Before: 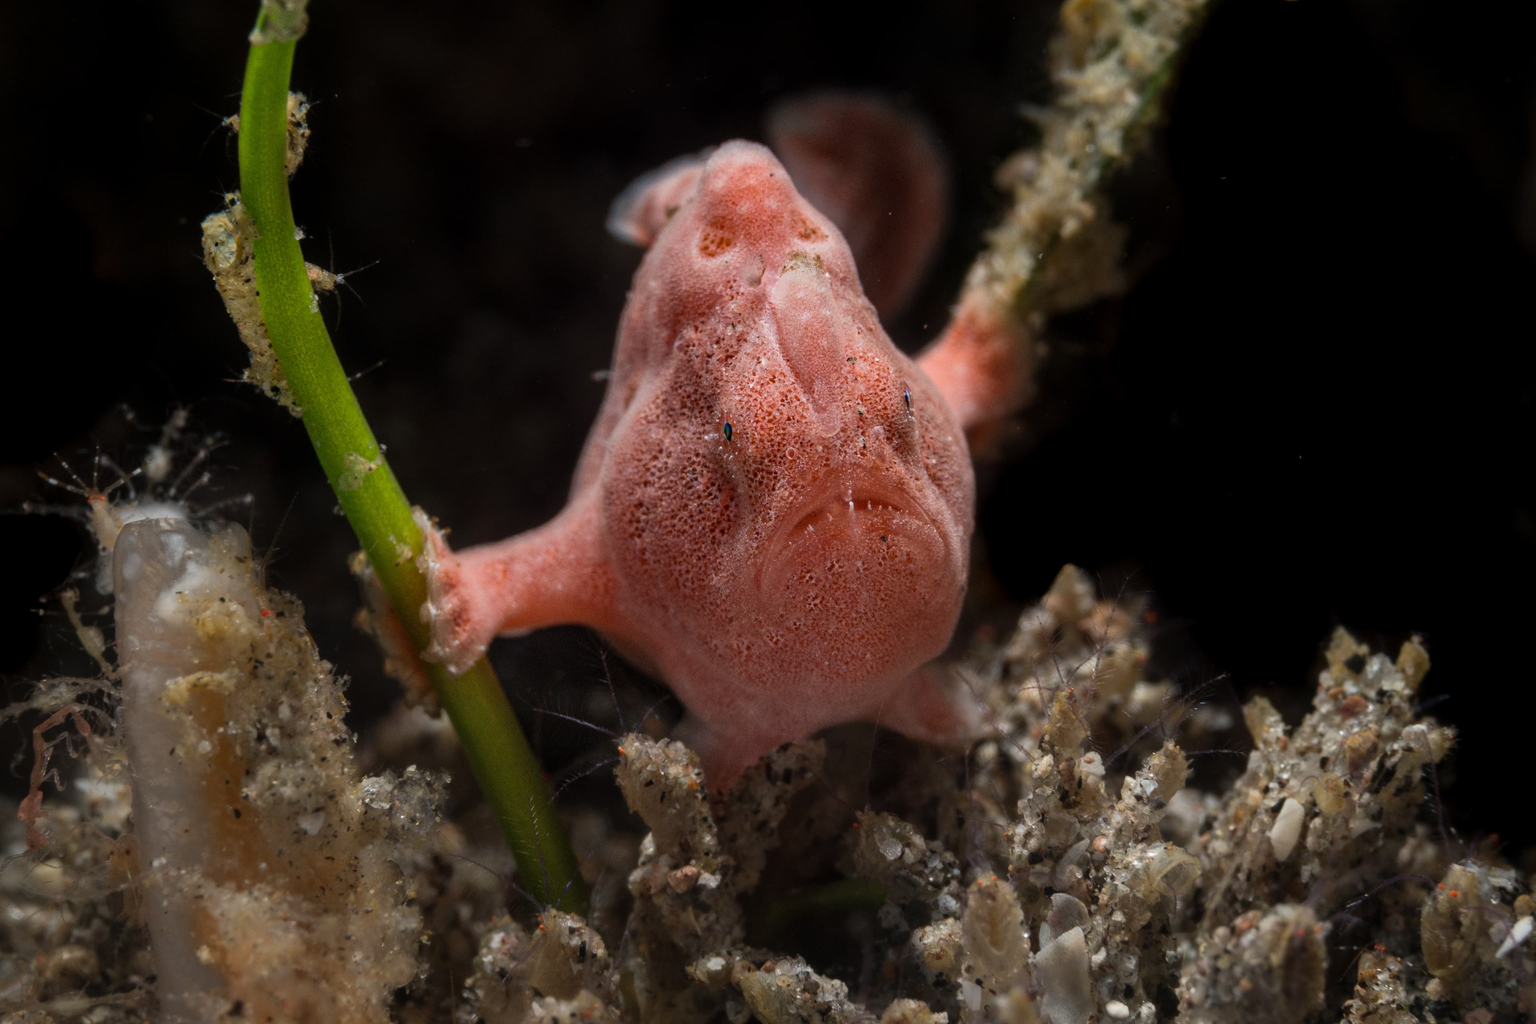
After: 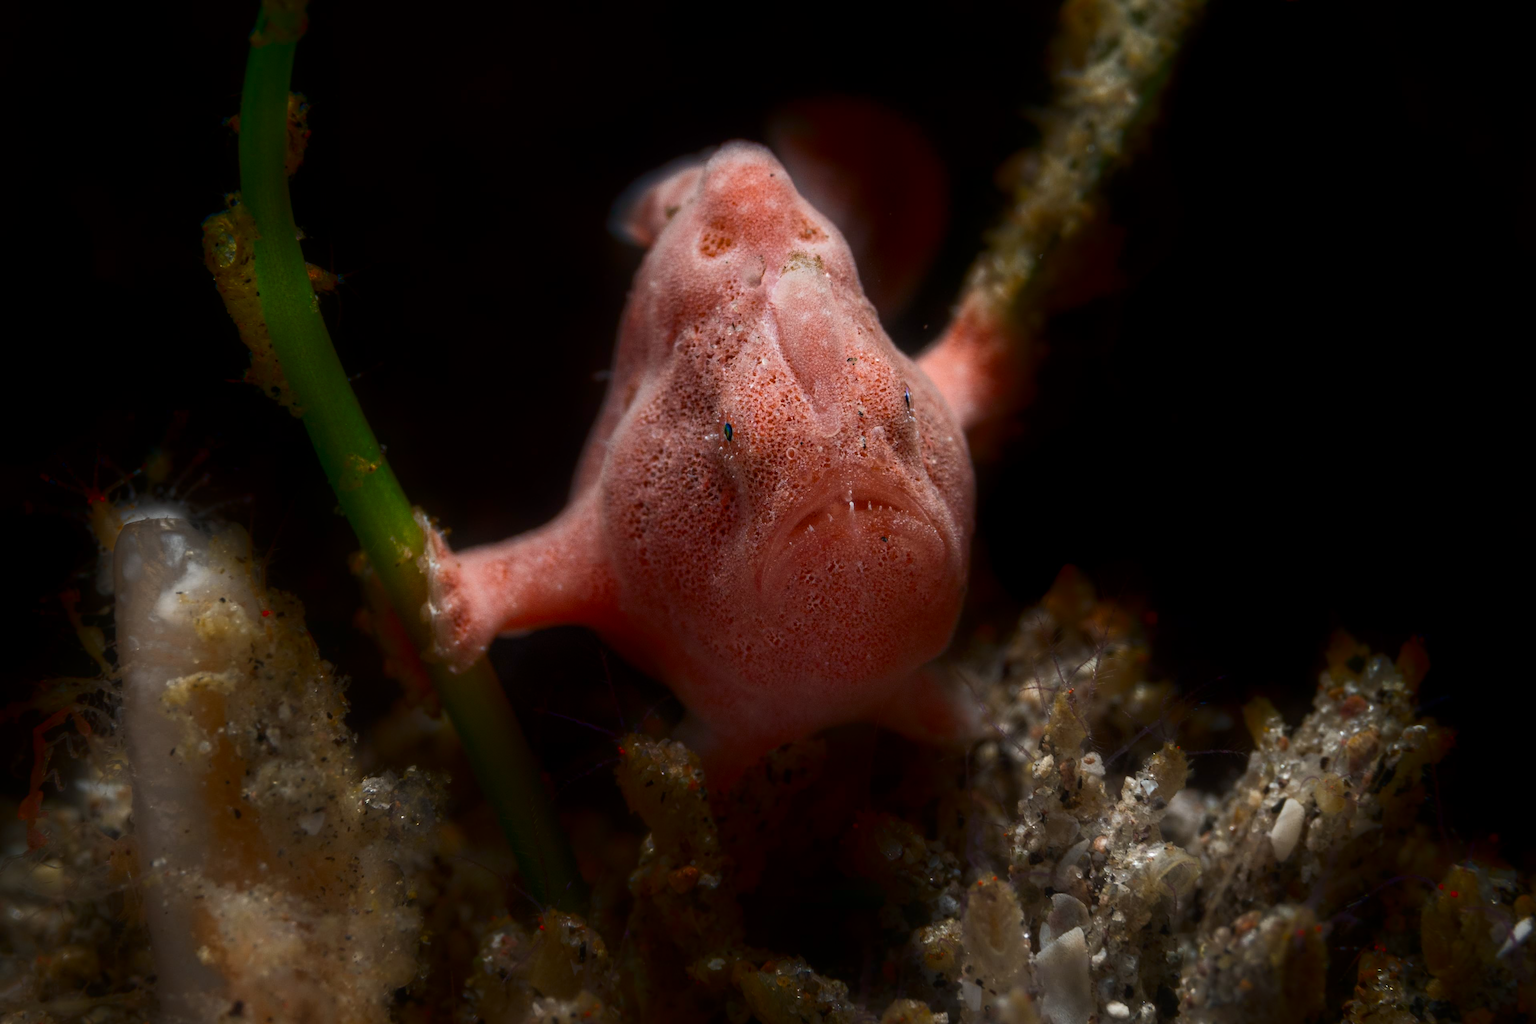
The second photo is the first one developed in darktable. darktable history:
shadows and highlights: shadows -88.12, highlights -36.65, soften with gaussian
